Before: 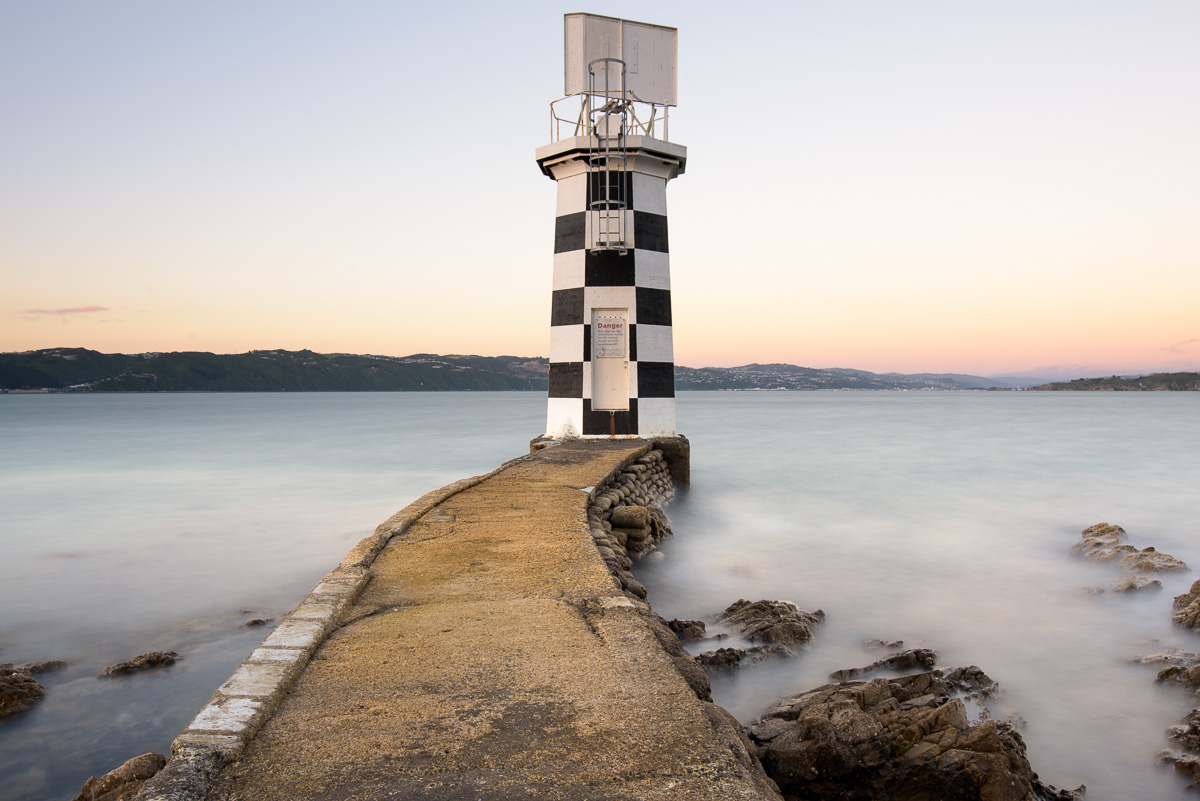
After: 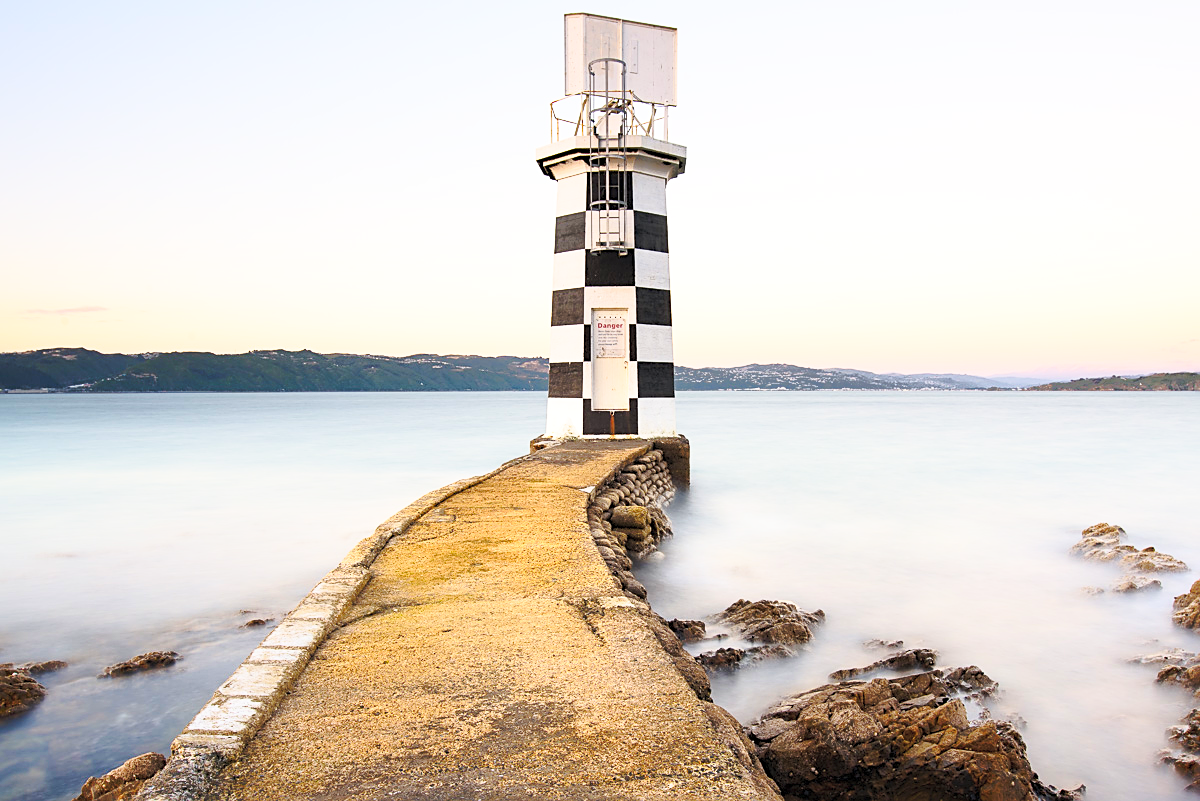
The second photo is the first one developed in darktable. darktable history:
contrast brightness saturation: contrast 0.243, brightness 0.268, saturation 0.39
shadows and highlights: highlights color adjustment 0.55%
tone equalizer: on, module defaults
base curve: curves: ch0 [(0, 0) (0.036, 0.037) (0.121, 0.228) (0.46, 0.76) (0.859, 0.983) (1, 1)], preserve colors none
sharpen: on, module defaults
